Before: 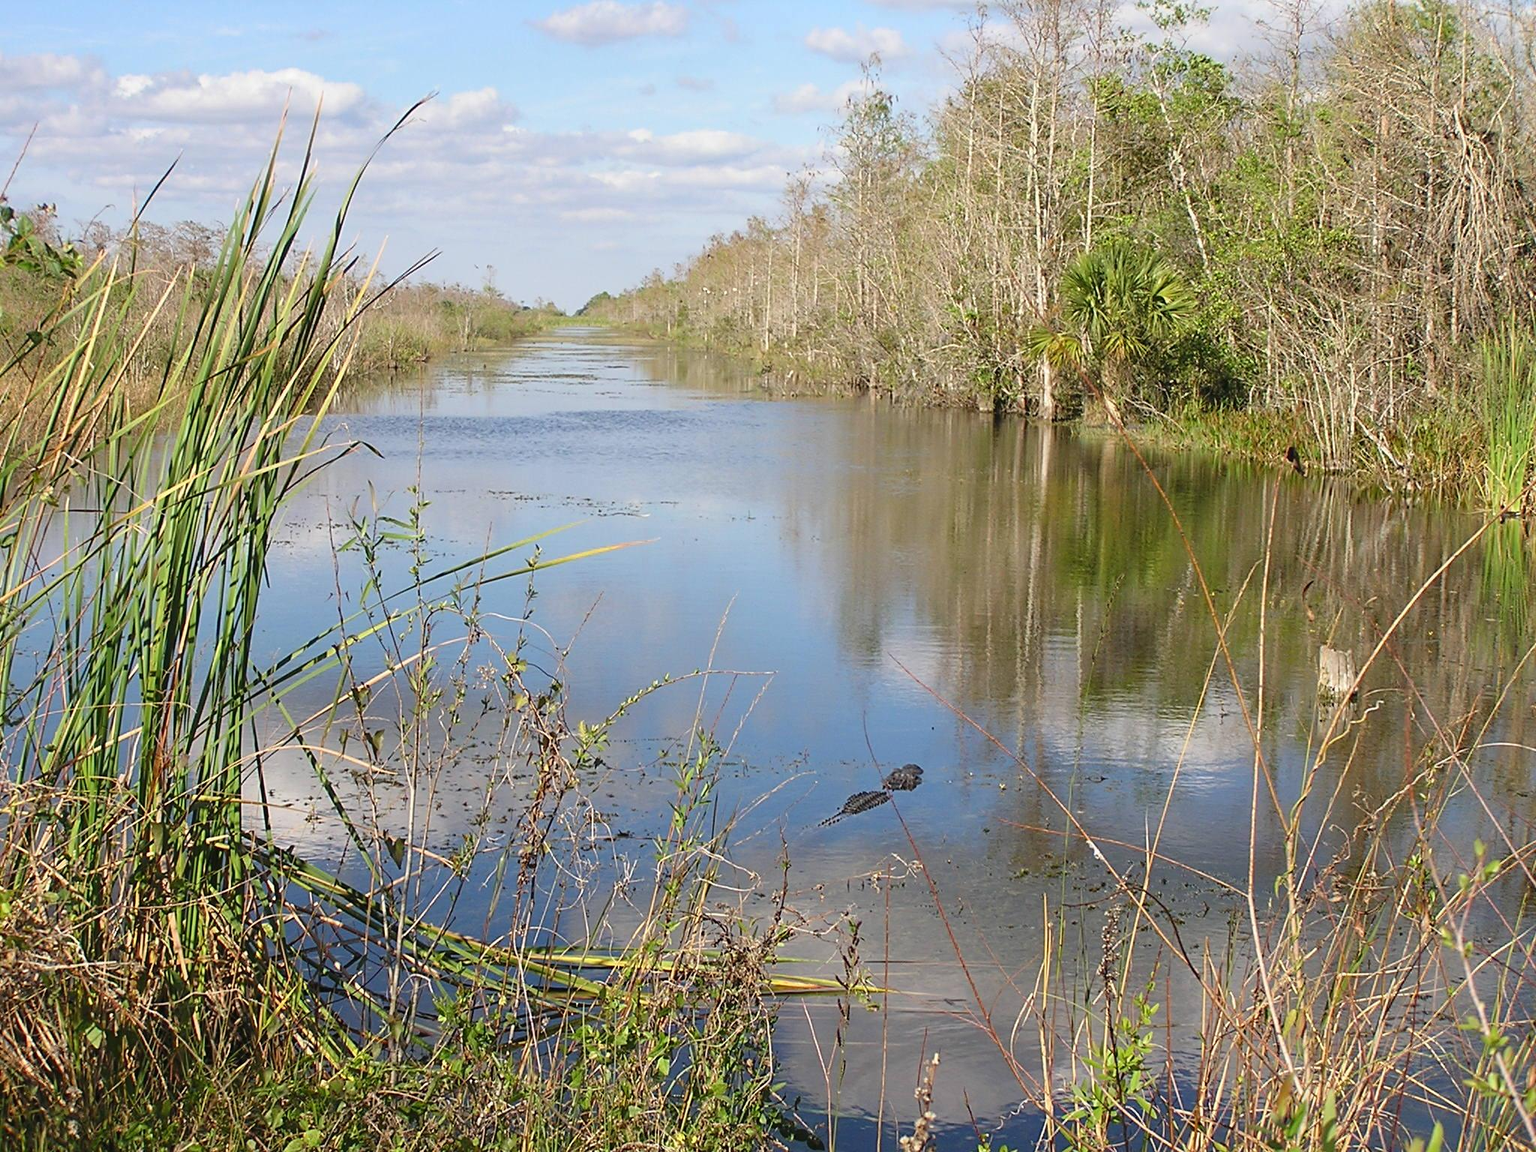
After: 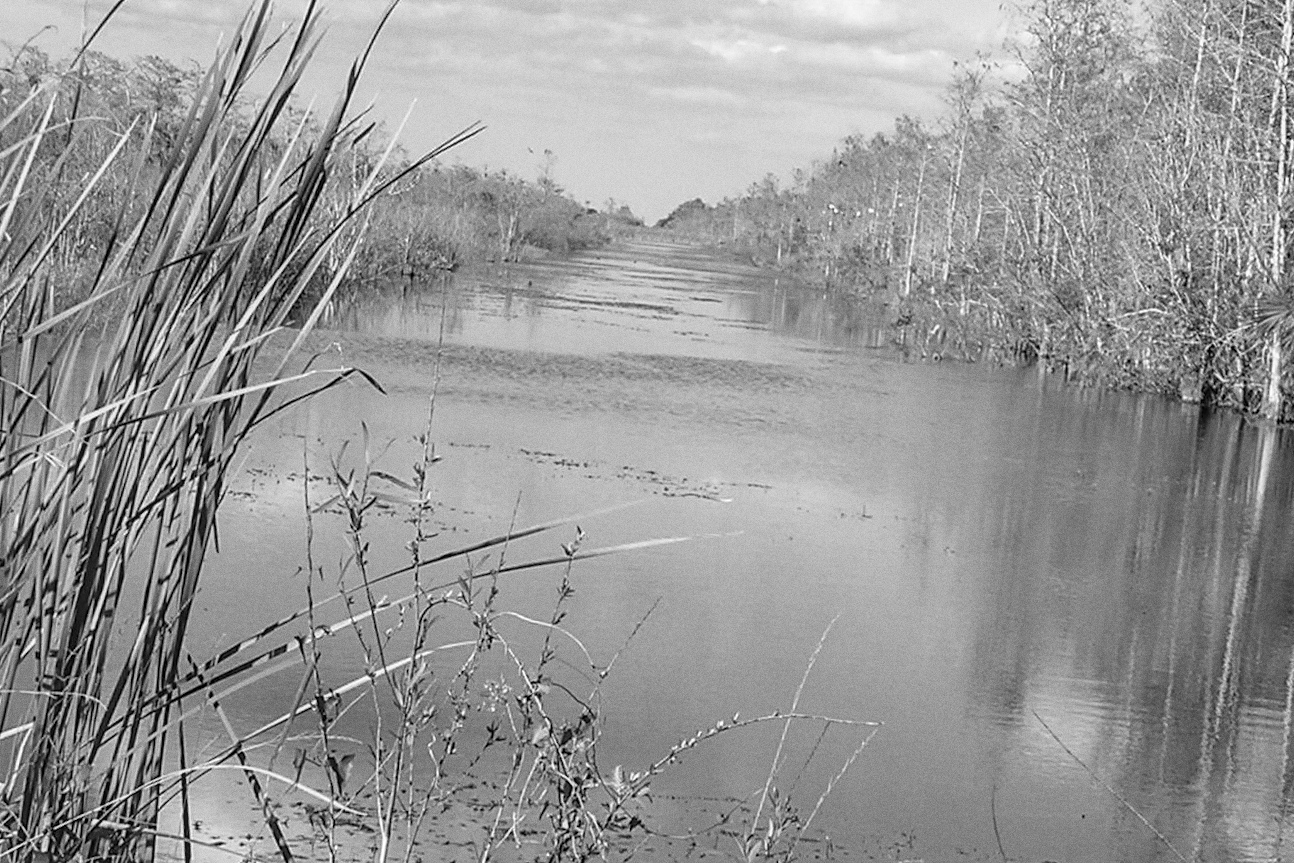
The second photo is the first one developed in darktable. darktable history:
crop and rotate: angle -4.99°, left 2.122%, top 6.945%, right 27.566%, bottom 30.519%
local contrast: on, module defaults
monochrome: a -11.7, b 1.62, size 0.5, highlights 0.38
grain: coarseness 0.09 ISO
